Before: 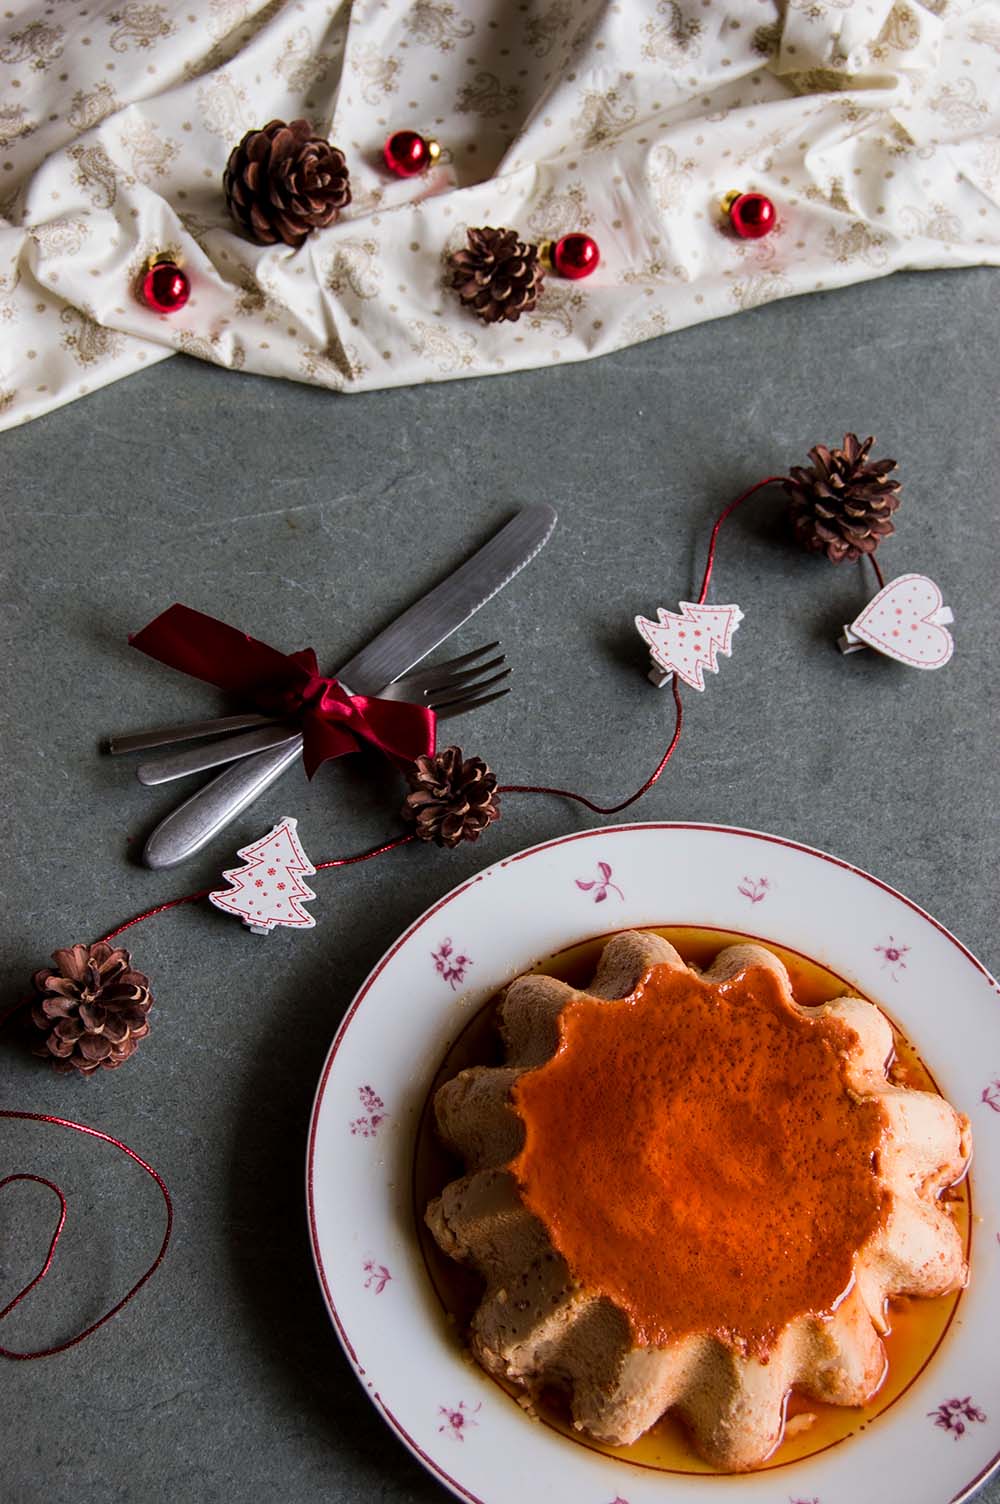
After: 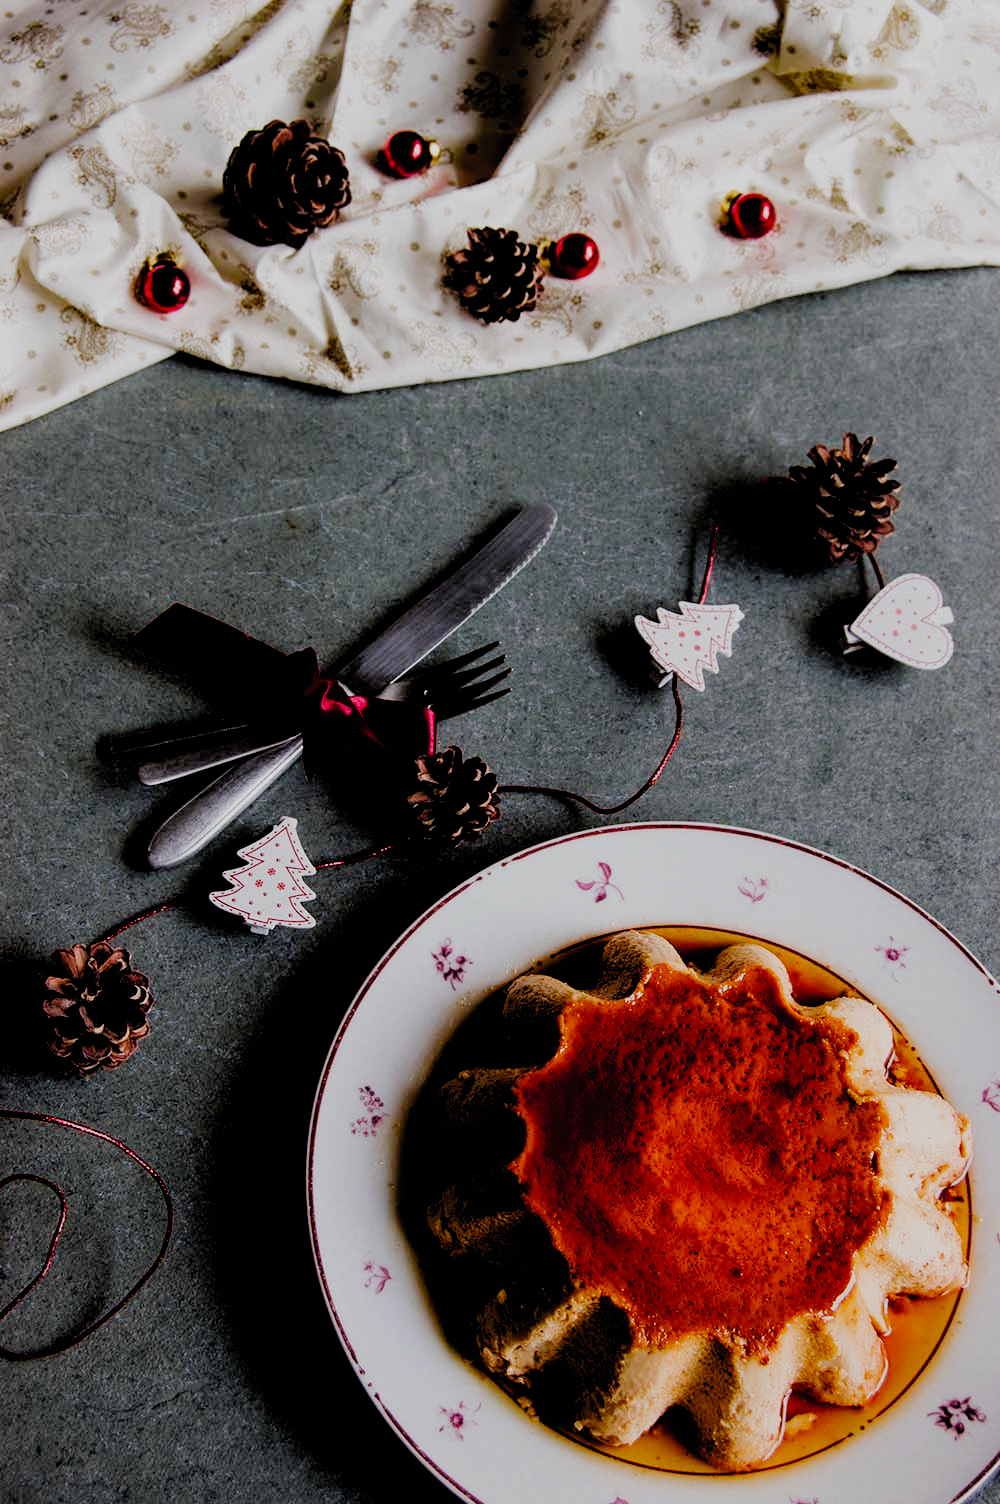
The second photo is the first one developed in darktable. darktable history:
grain: coarseness 0.09 ISO, strength 10%
filmic rgb: black relative exposure -2.85 EV, white relative exposure 4.56 EV, hardness 1.77, contrast 1.25, preserve chrominance no, color science v5 (2021)
